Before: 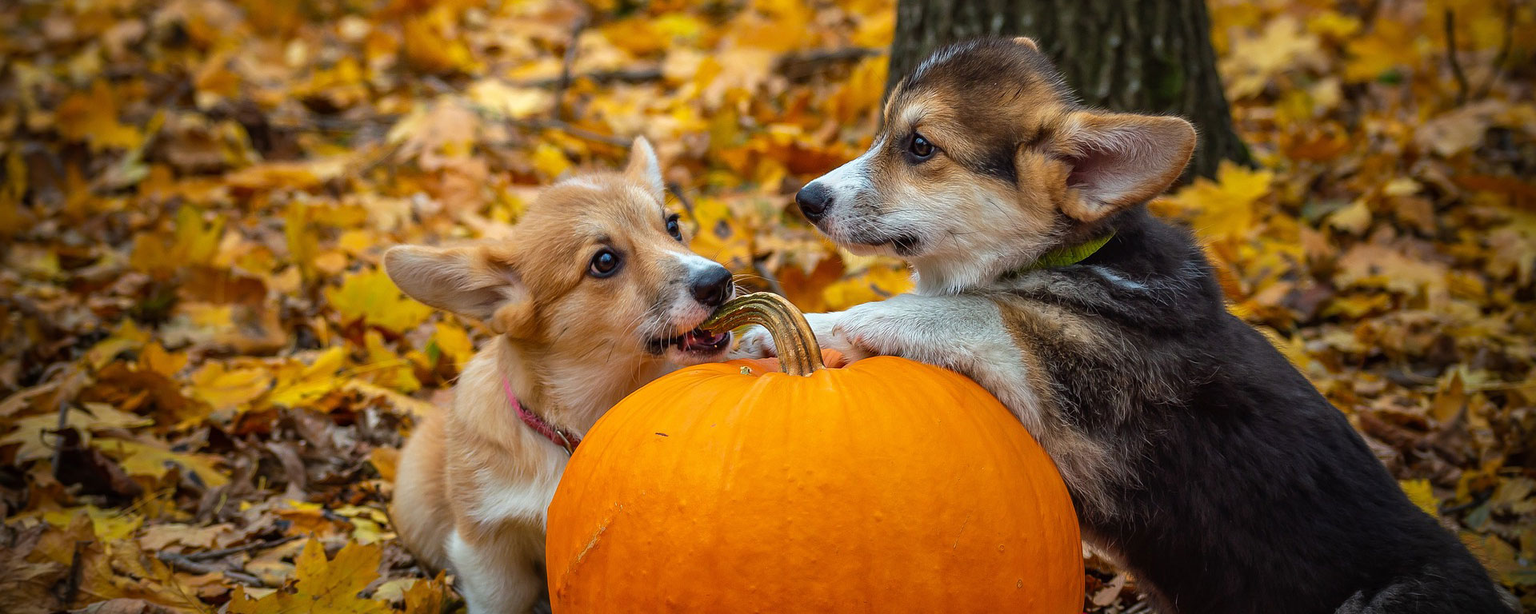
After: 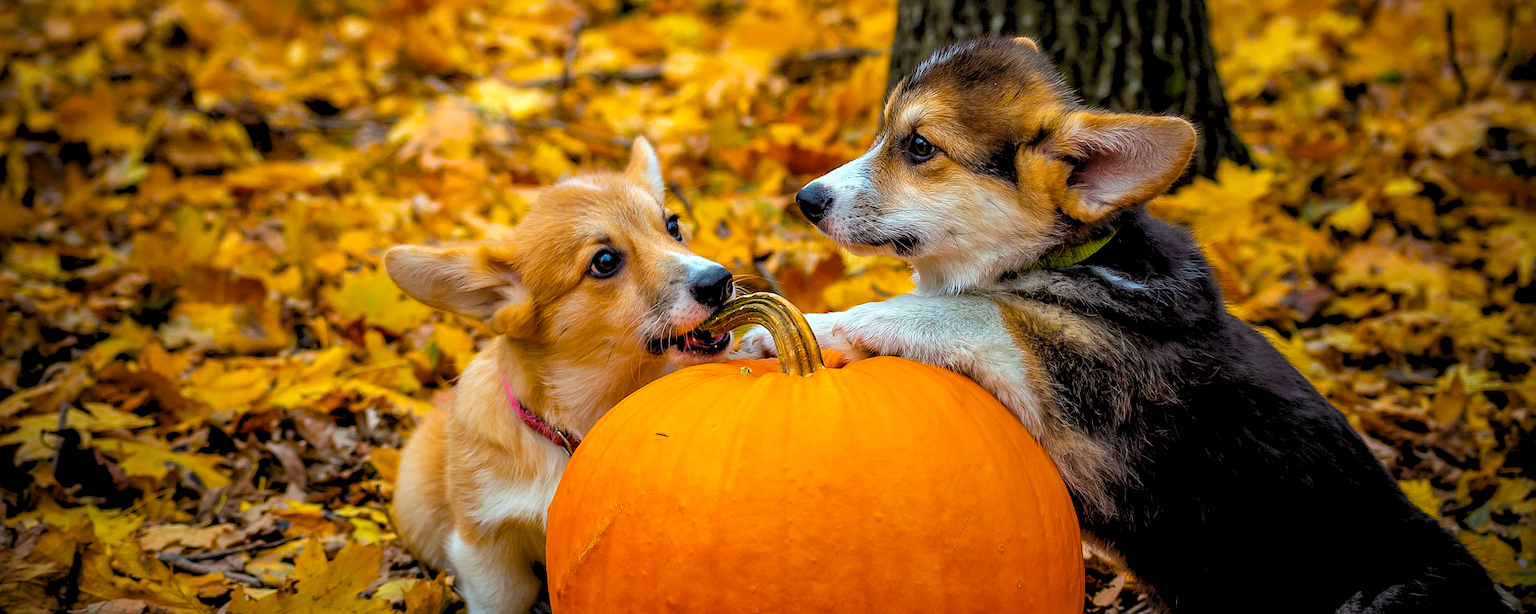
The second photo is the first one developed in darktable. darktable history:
color balance rgb: perceptual saturation grading › global saturation 40%, global vibrance 15%
rgb levels: levels [[0.013, 0.434, 0.89], [0, 0.5, 1], [0, 0.5, 1]]
color zones: curves: ch2 [(0, 0.5) (0.143, 0.5) (0.286, 0.489) (0.415, 0.421) (0.571, 0.5) (0.714, 0.5) (0.857, 0.5) (1, 0.5)]
